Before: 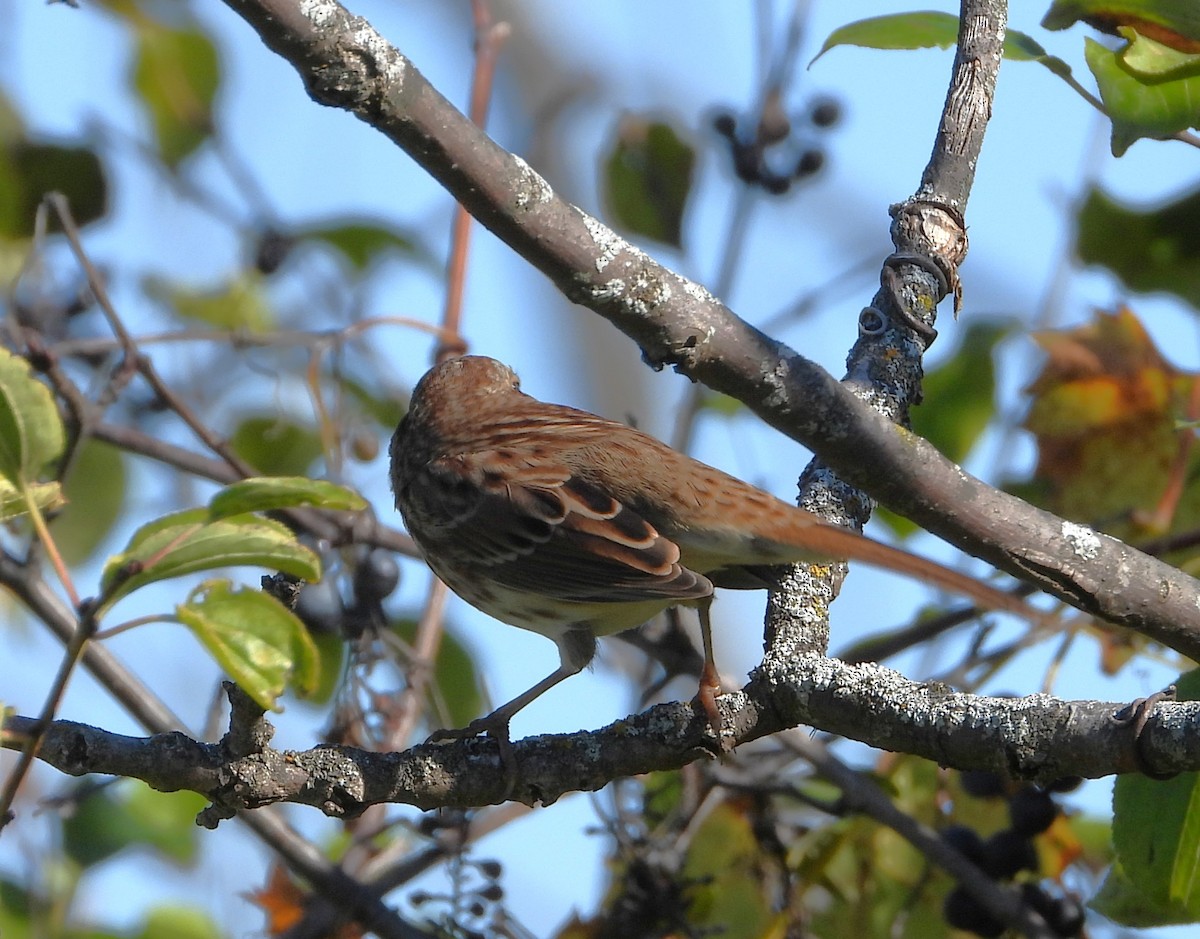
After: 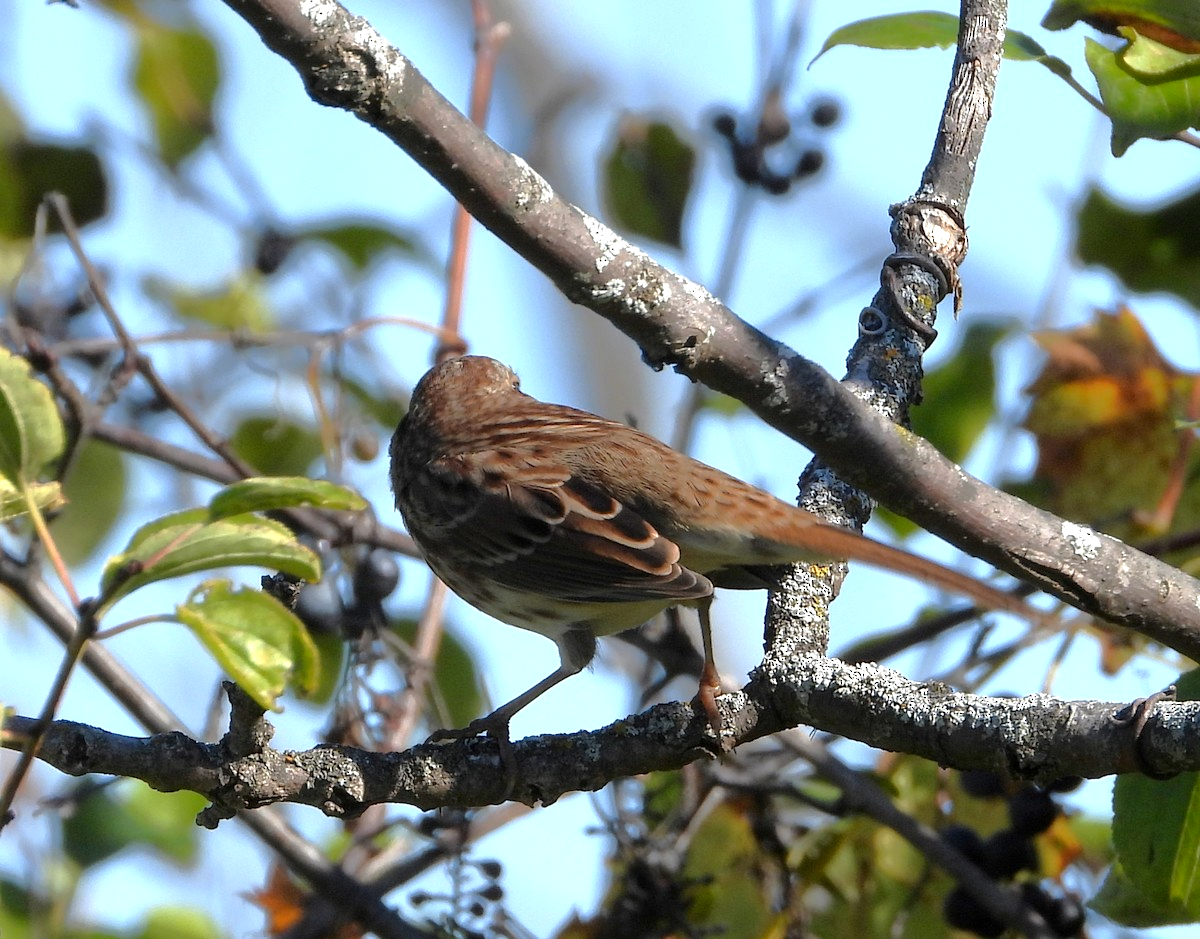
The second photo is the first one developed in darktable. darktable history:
tone equalizer: -8 EV -0.417 EV, -7 EV -0.389 EV, -6 EV -0.333 EV, -5 EV -0.222 EV, -3 EV 0.222 EV, -2 EV 0.333 EV, -1 EV 0.389 EV, +0 EV 0.417 EV, edges refinement/feathering 500, mask exposure compensation -1.57 EV, preserve details no
exposure: black level correction 0.002, exposure 0.15 EV, compensate highlight preservation false
